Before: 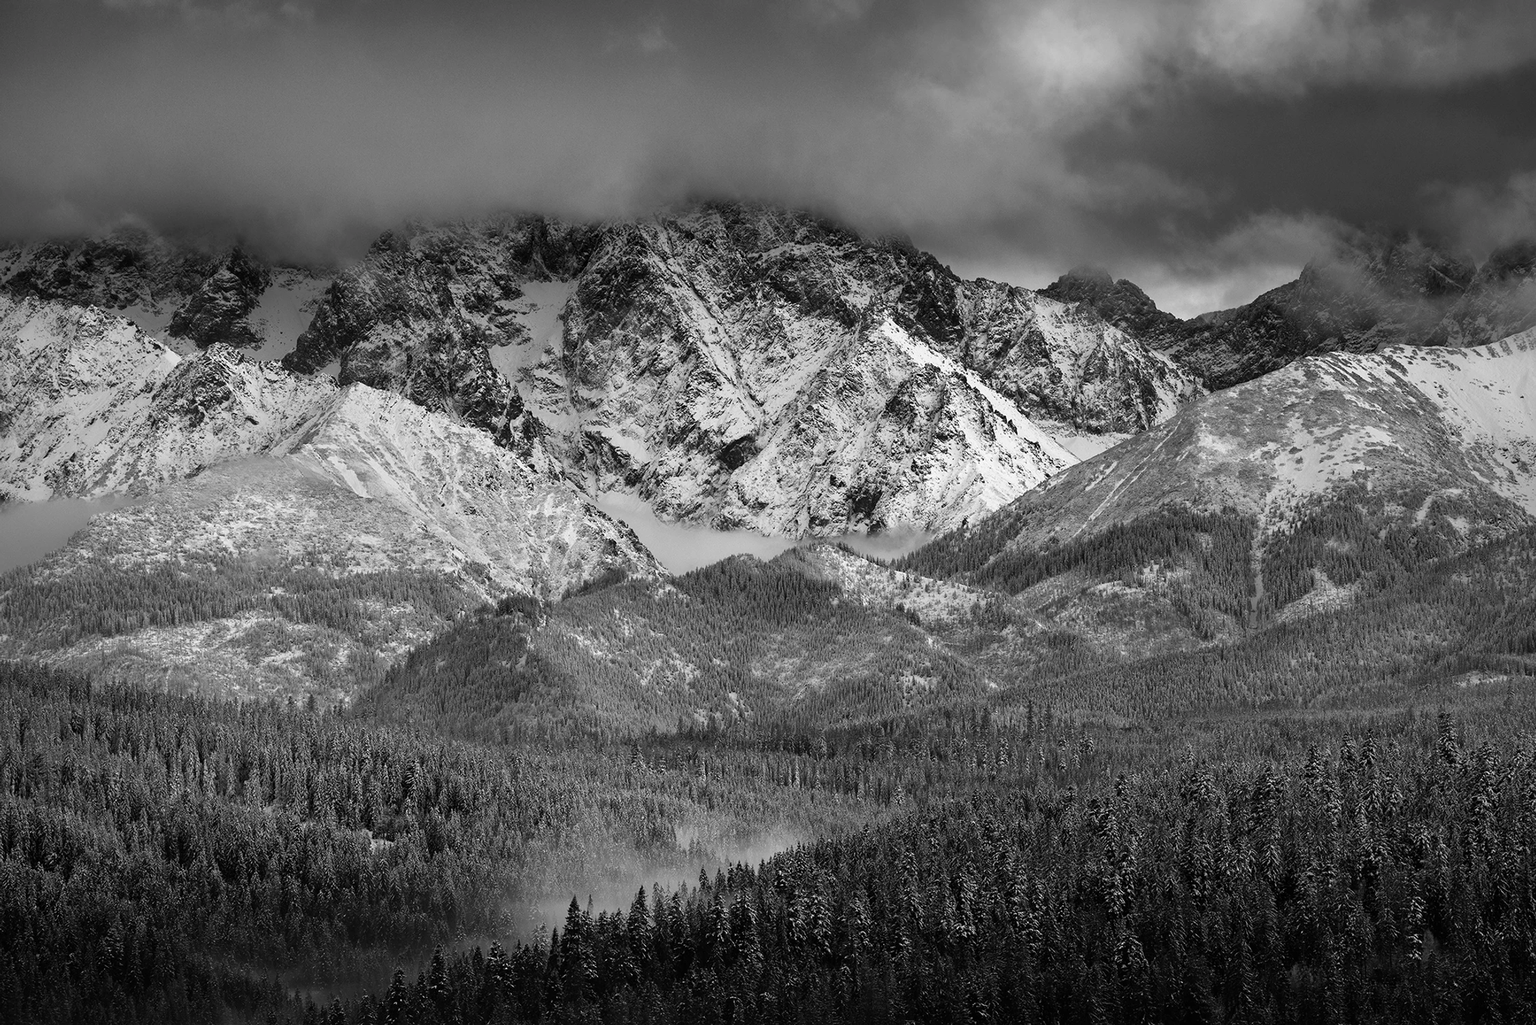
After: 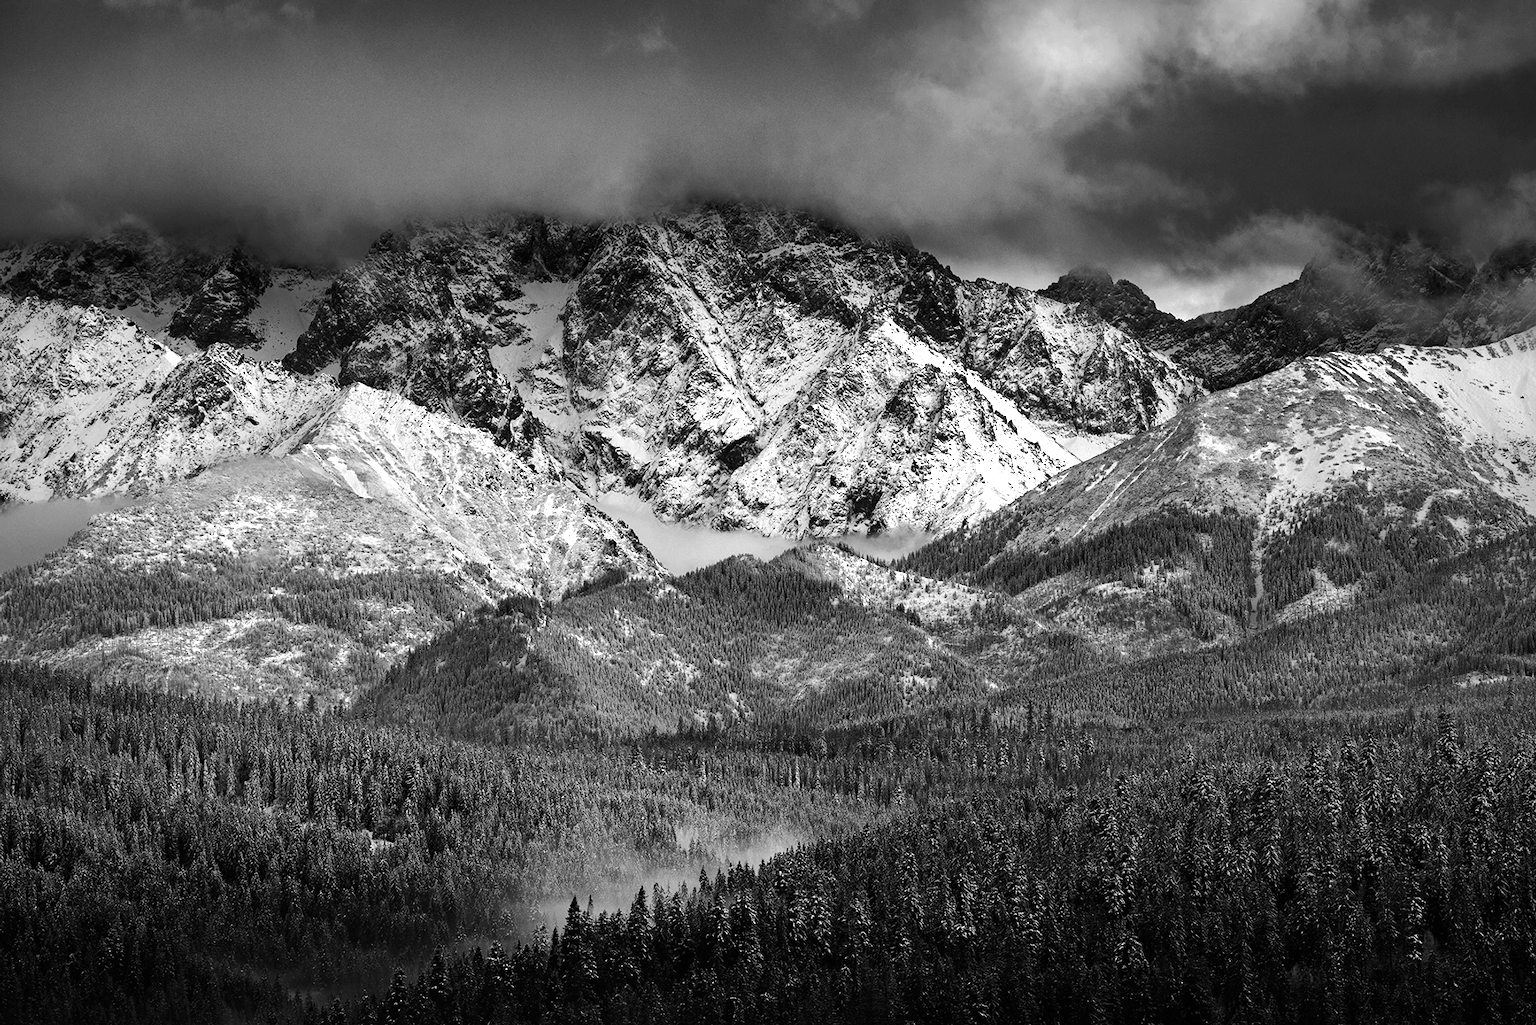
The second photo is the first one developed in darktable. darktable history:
color balance rgb: perceptual saturation grading › global saturation 0.054%, perceptual saturation grading › highlights -32.809%, perceptual saturation grading › mid-tones 5.727%, perceptual saturation grading › shadows 17.438%, perceptual brilliance grading › highlights 17.356%, perceptual brilliance grading › mid-tones 32.627%, perceptual brilliance grading › shadows -31.361%
haze removal: compatibility mode true, adaptive false
tone equalizer: edges refinement/feathering 500, mask exposure compensation -1.57 EV, preserve details no
